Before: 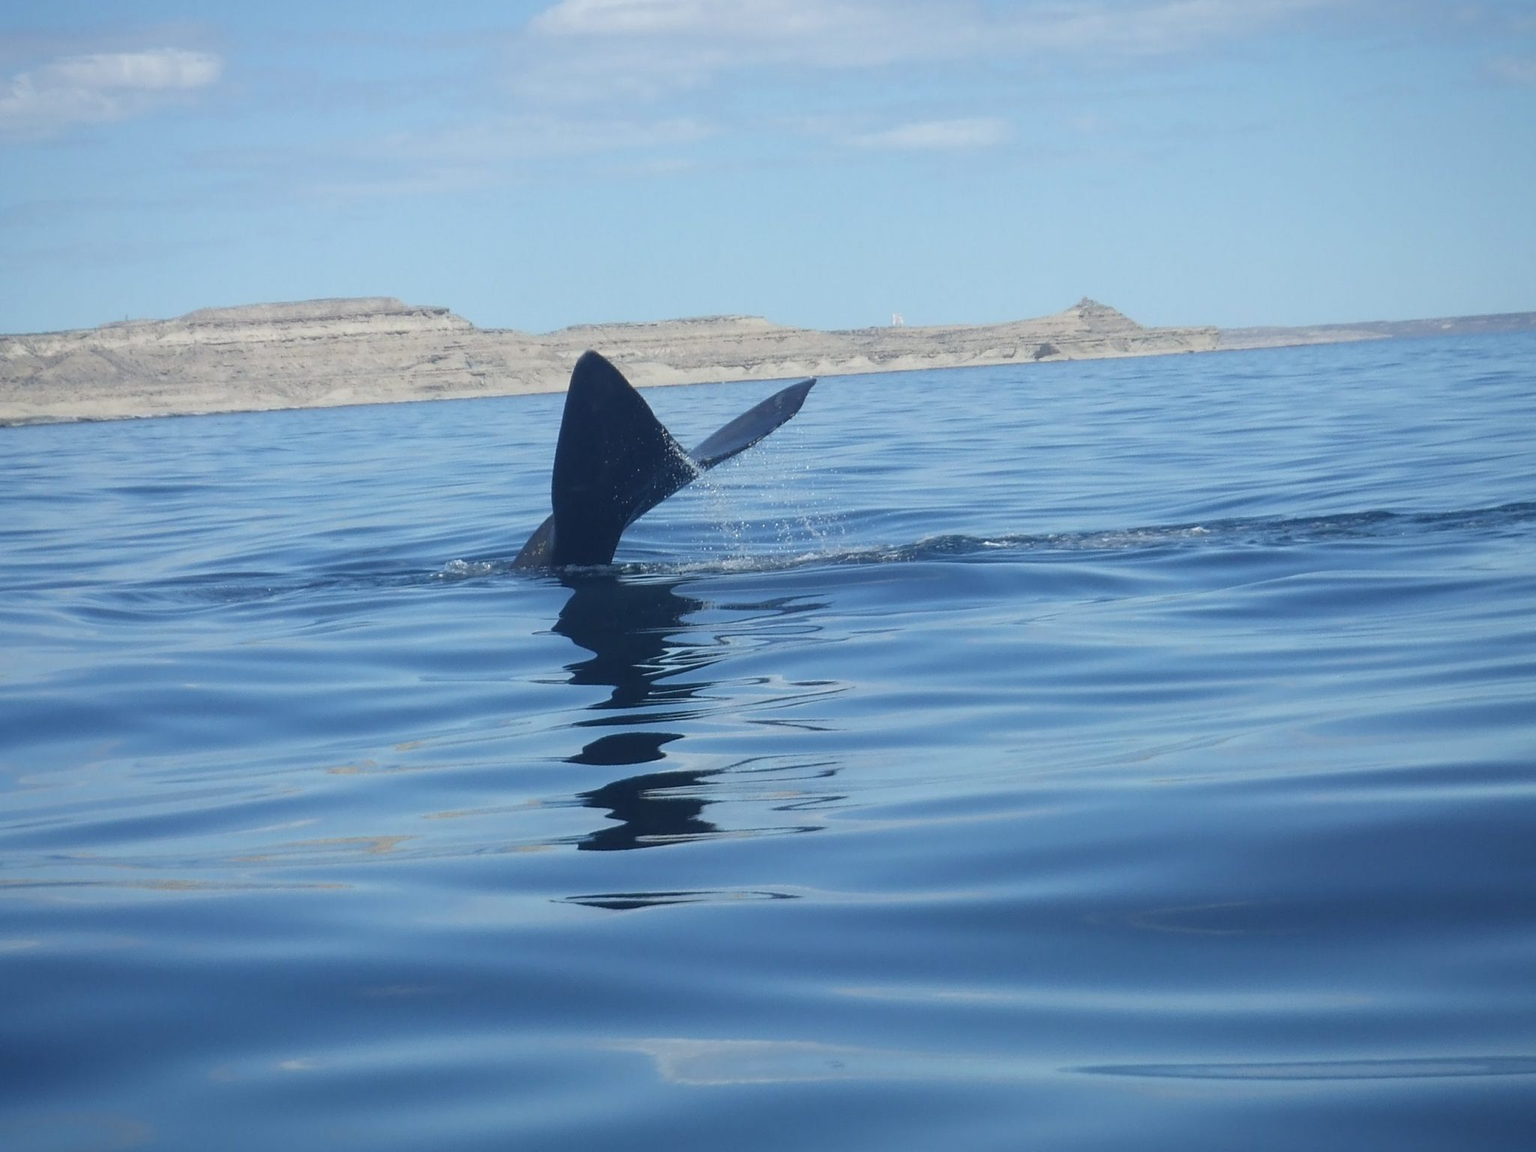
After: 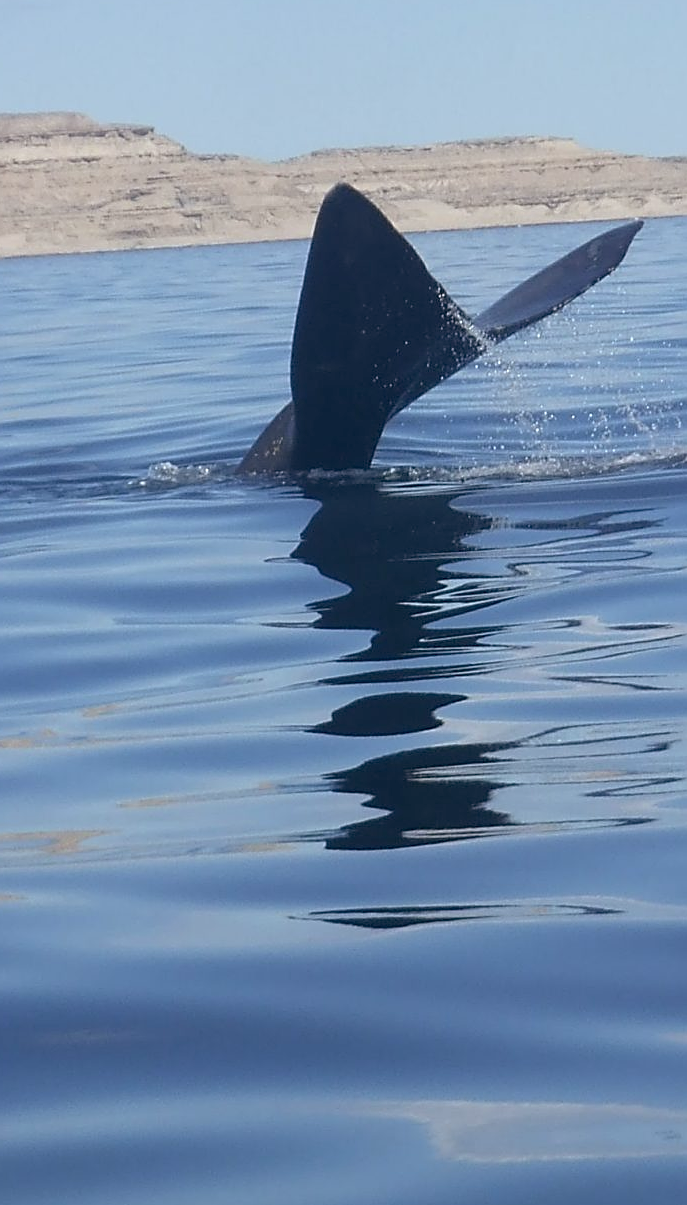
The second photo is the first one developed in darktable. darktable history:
crop and rotate: left 21.77%, top 18.528%, right 44.676%, bottom 2.997%
sharpen: on, module defaults
color balance: lift [0.998, 0.998, 1.001, 1.002], gamma [0.995, 1.025, 0.992, 0.975], gain [0.995, 1.02, 0.997, 0.98]
